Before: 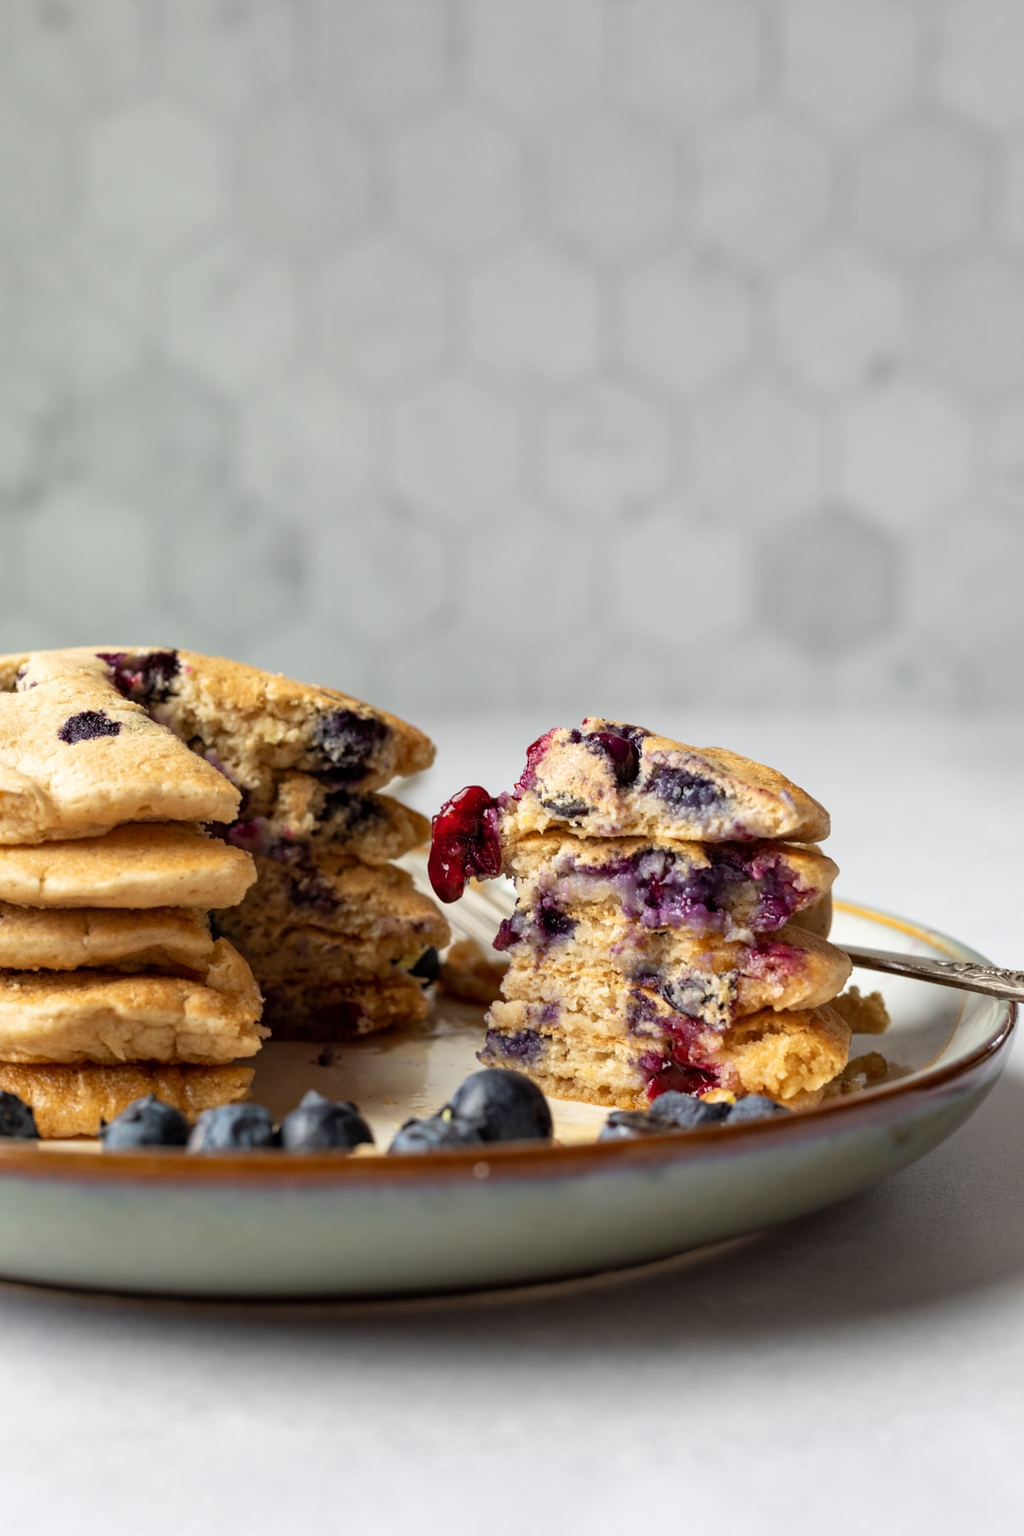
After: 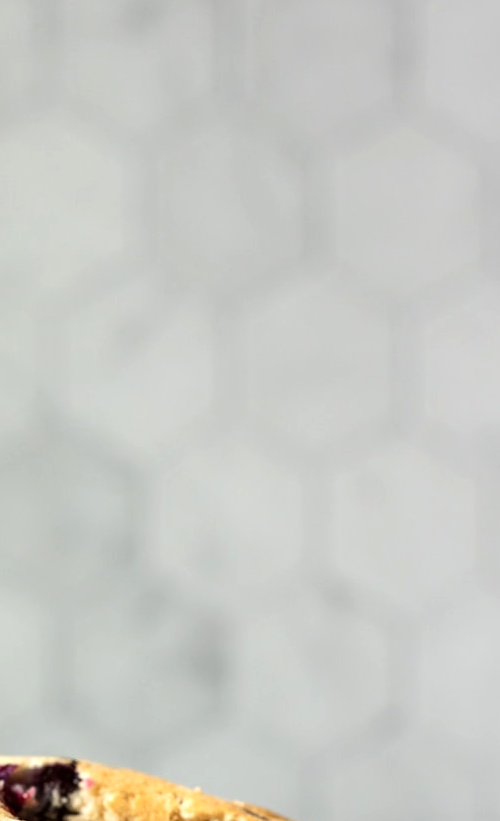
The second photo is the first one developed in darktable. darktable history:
tone equalizer: -8 EV -0.397 EV, -7 EV -0.382 EV, -6 EV -0.312 EV, -5 EV -0.226 EV, -3 EV 0.241 EV, -2 EV 0.334 EV, -1 EV 0.384 EV, +0 EV 0.397 EV, edges refinement/feathering 500, mask exposure compensation -1.57 EV, preserve details no
crop and rotate: left 10.986%, top 0.099%, right 47.346%, bottom 54.236%
